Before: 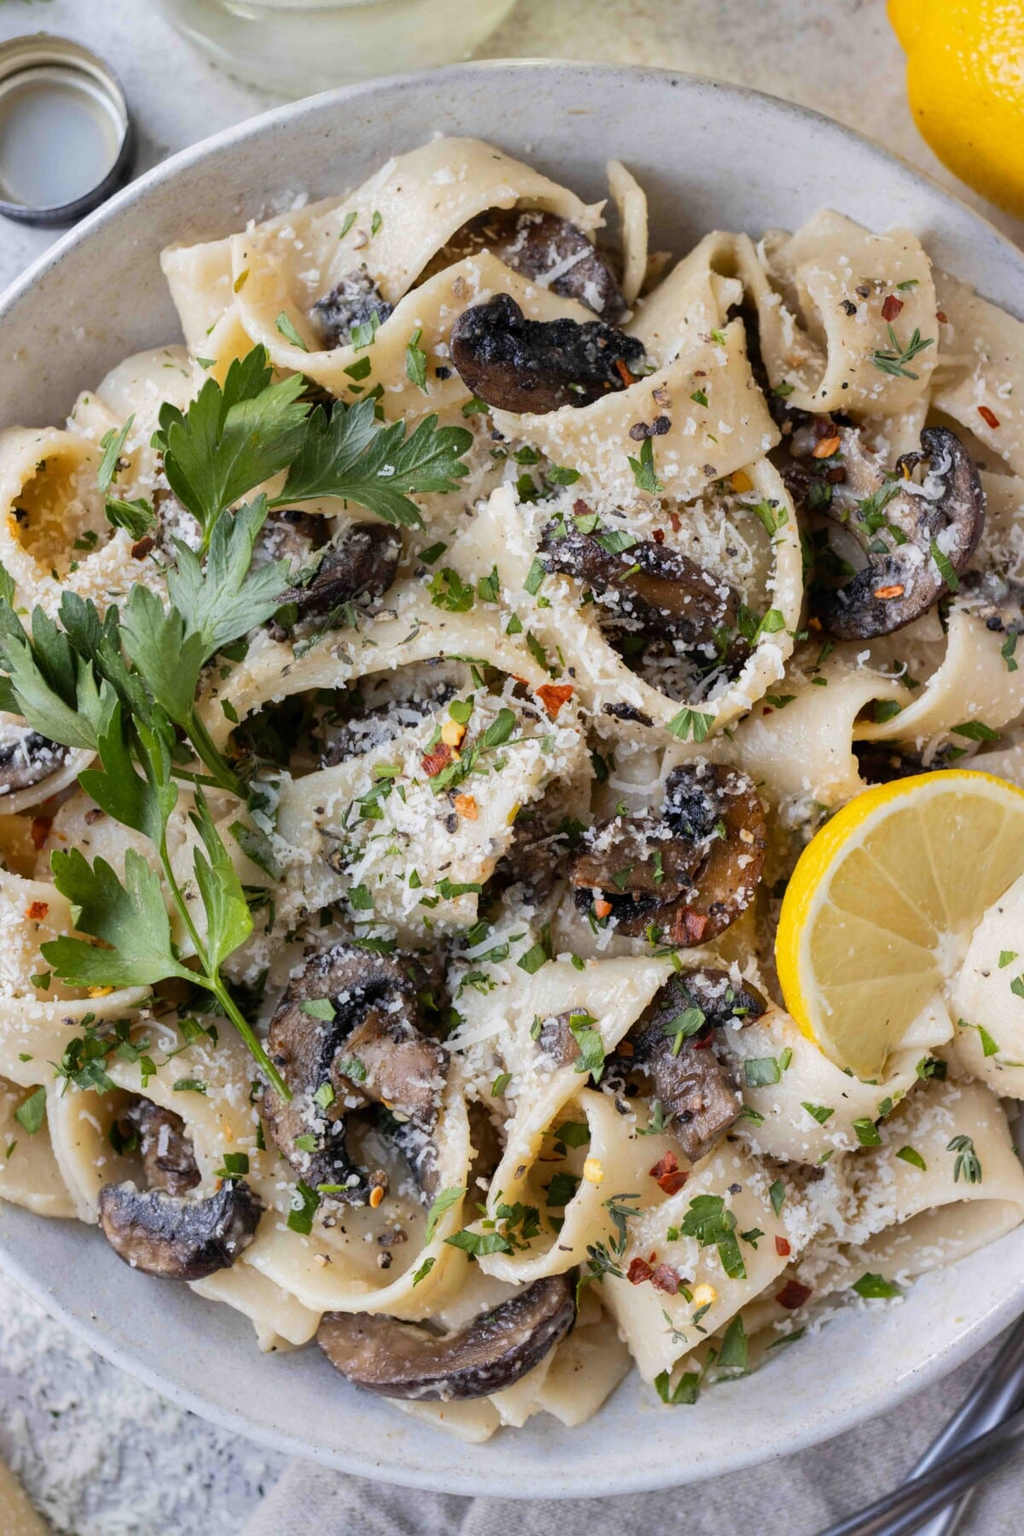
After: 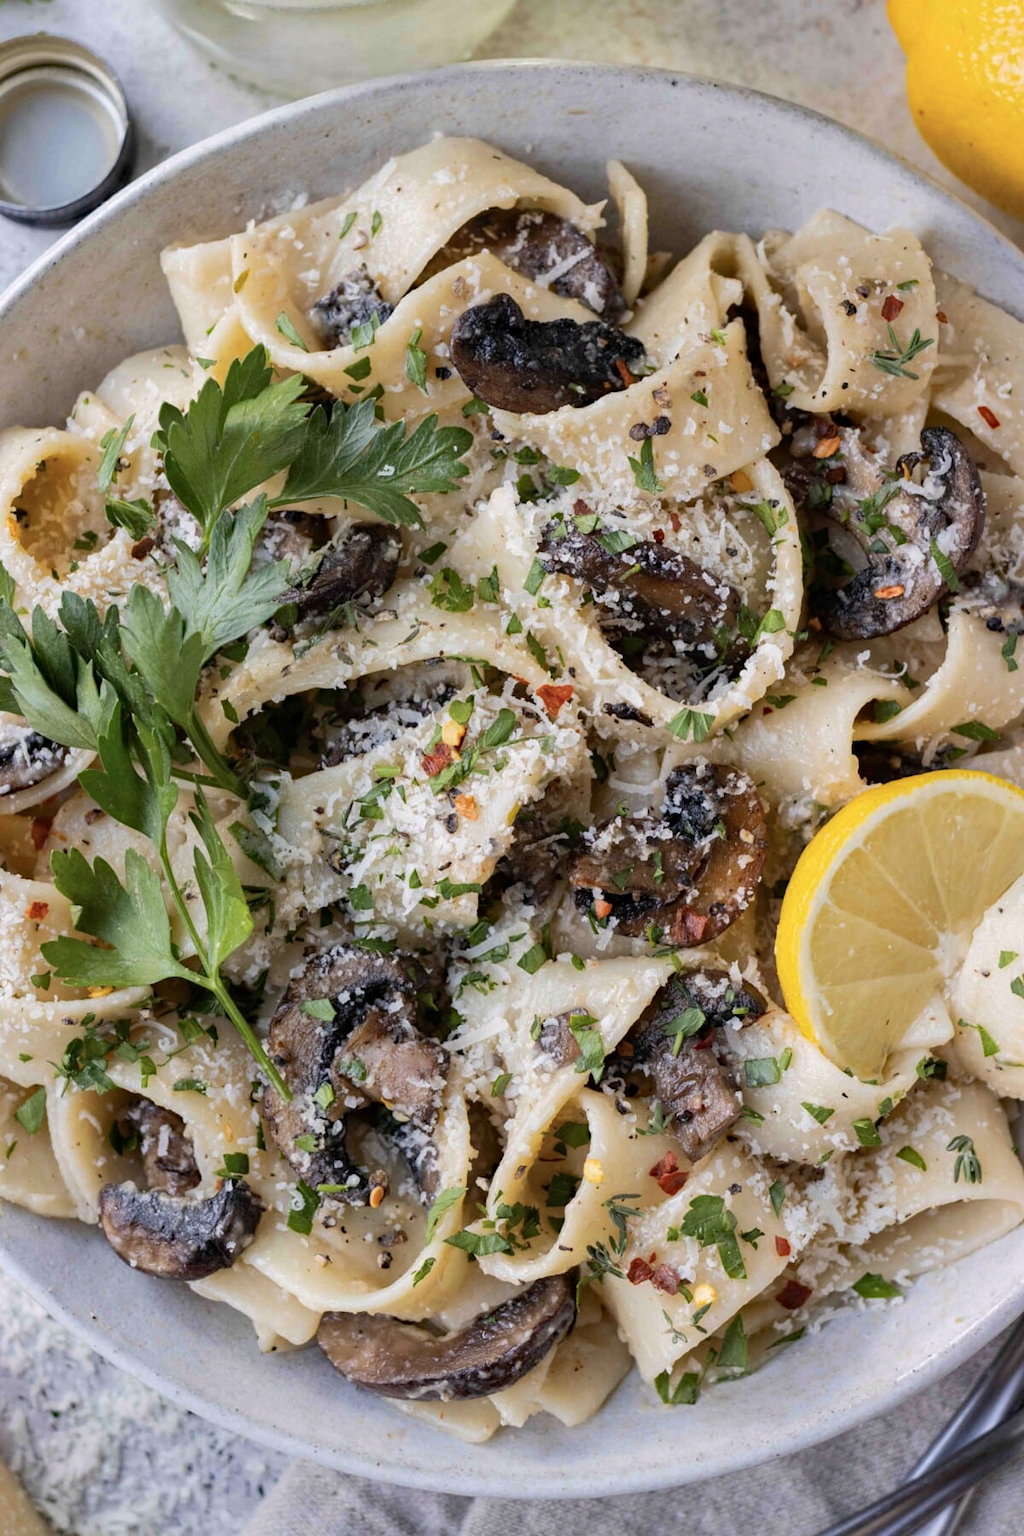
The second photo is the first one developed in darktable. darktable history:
color balance rgb: highlights gain › chroma 0.186%, highlights gain › hue 332.52°, linear chroma grading › shadows -6.928%, linear chroma grading › highlights -6.542%, linear chroma grading › global chroma -10.024%, linear chroma grading › mid-tones -7.983%, perceptual saturation grading › global saturation 0.304%, global vibrance 20%
haze removal: compatibility mode true, adaptive false
